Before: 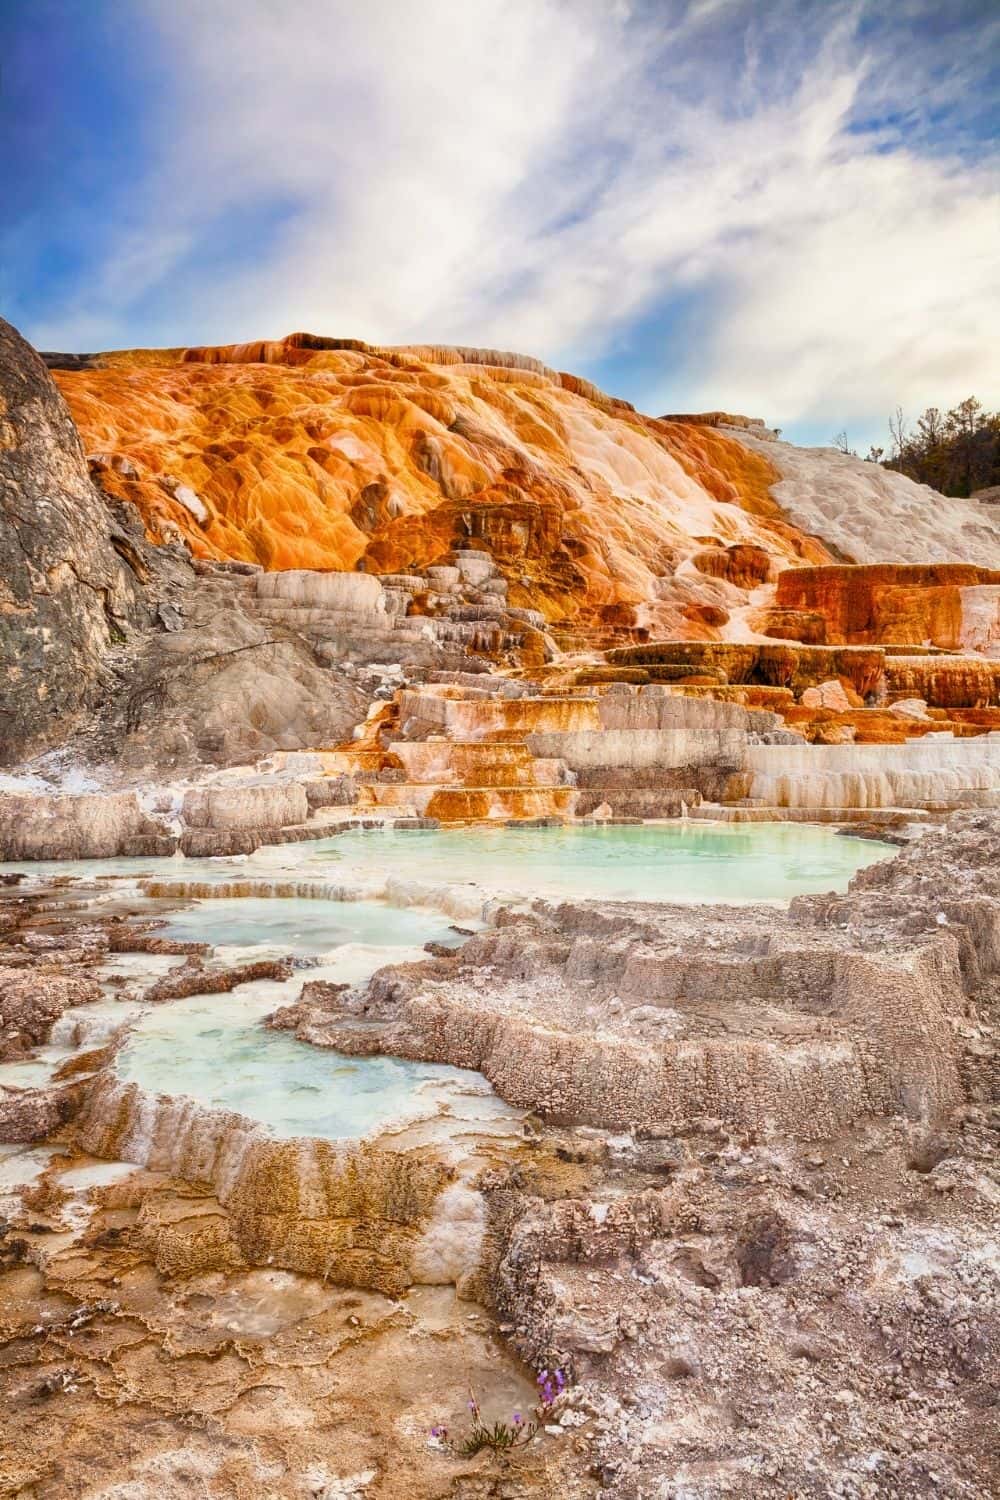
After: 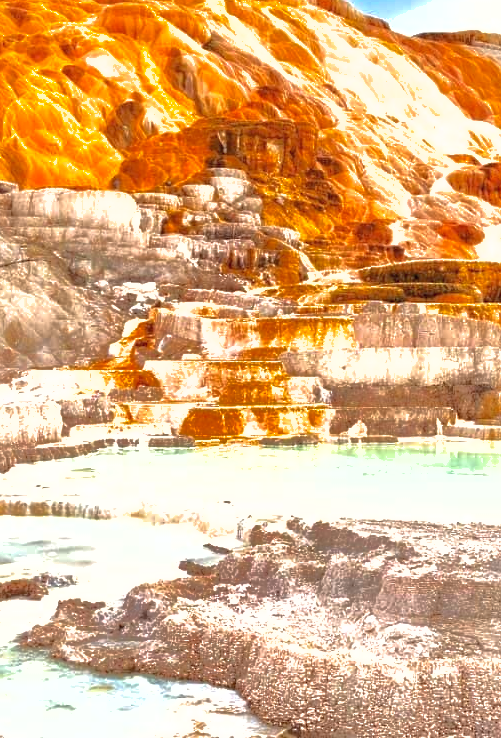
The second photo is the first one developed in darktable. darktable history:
crop: left 24.534%, top 25.486%, right 25.296%, bottom 25.288%
exposure: black level correction 0, exposure 0.897 EV, compensate highlight preservation false
shadows and highlights: shadows 40.17, highlights -59.97, highlights color adjustment 40.38%
